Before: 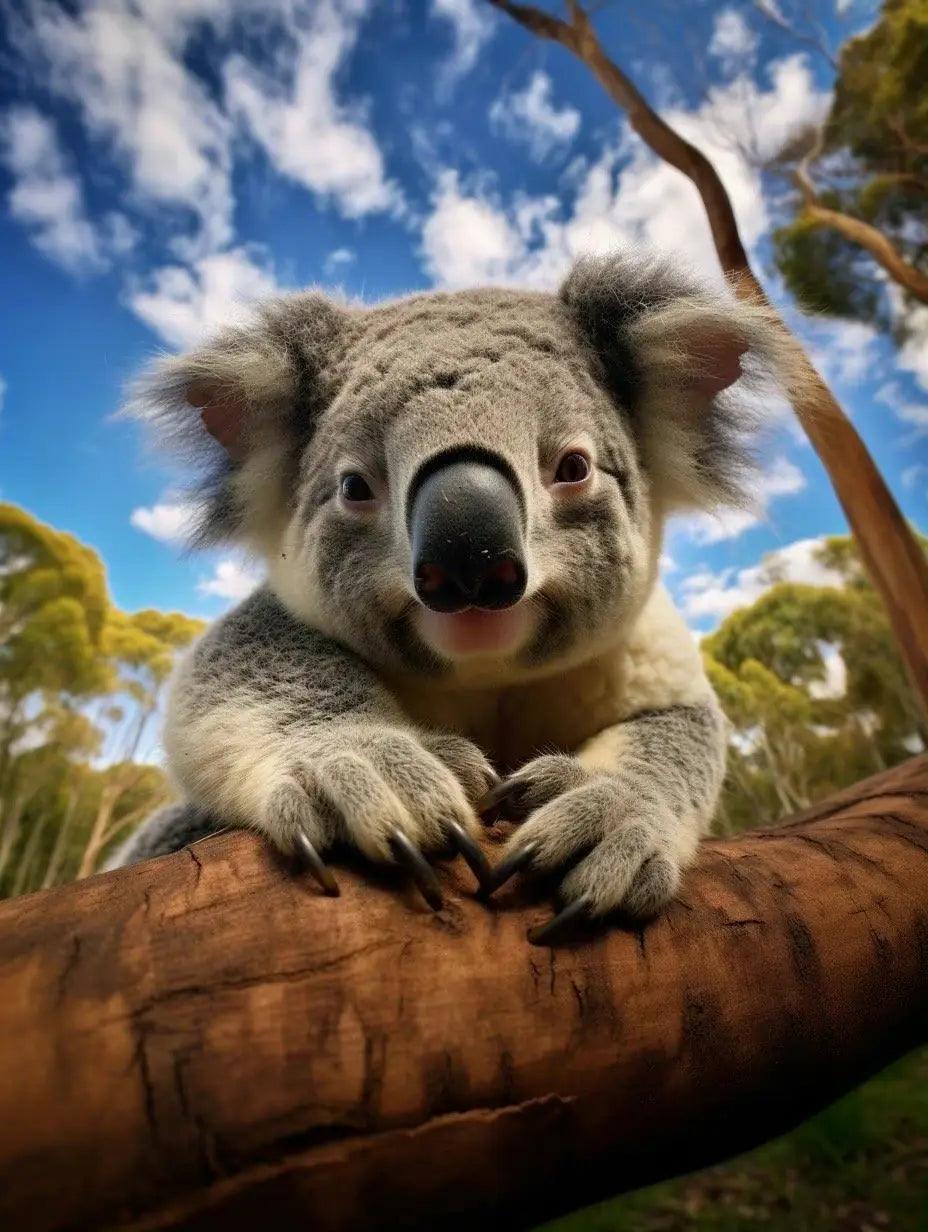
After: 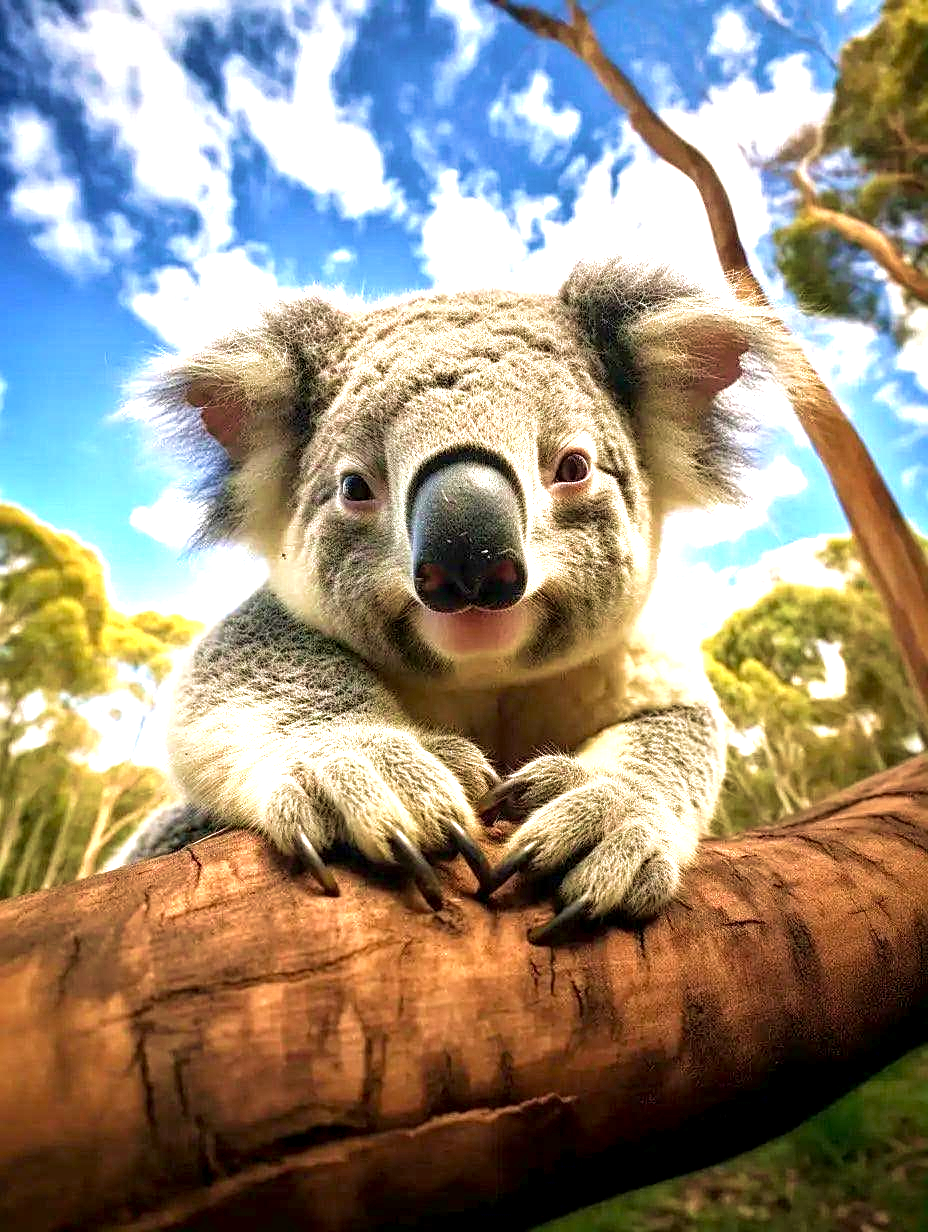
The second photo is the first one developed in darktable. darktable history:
sharpen: on, module defaults
exposure: black level correction 0.001, exposure 1.398 EV, compensate exposure bias true, compensate highlight preservation false
velvia: strength 44.84%
local contrast: on, module defaults
